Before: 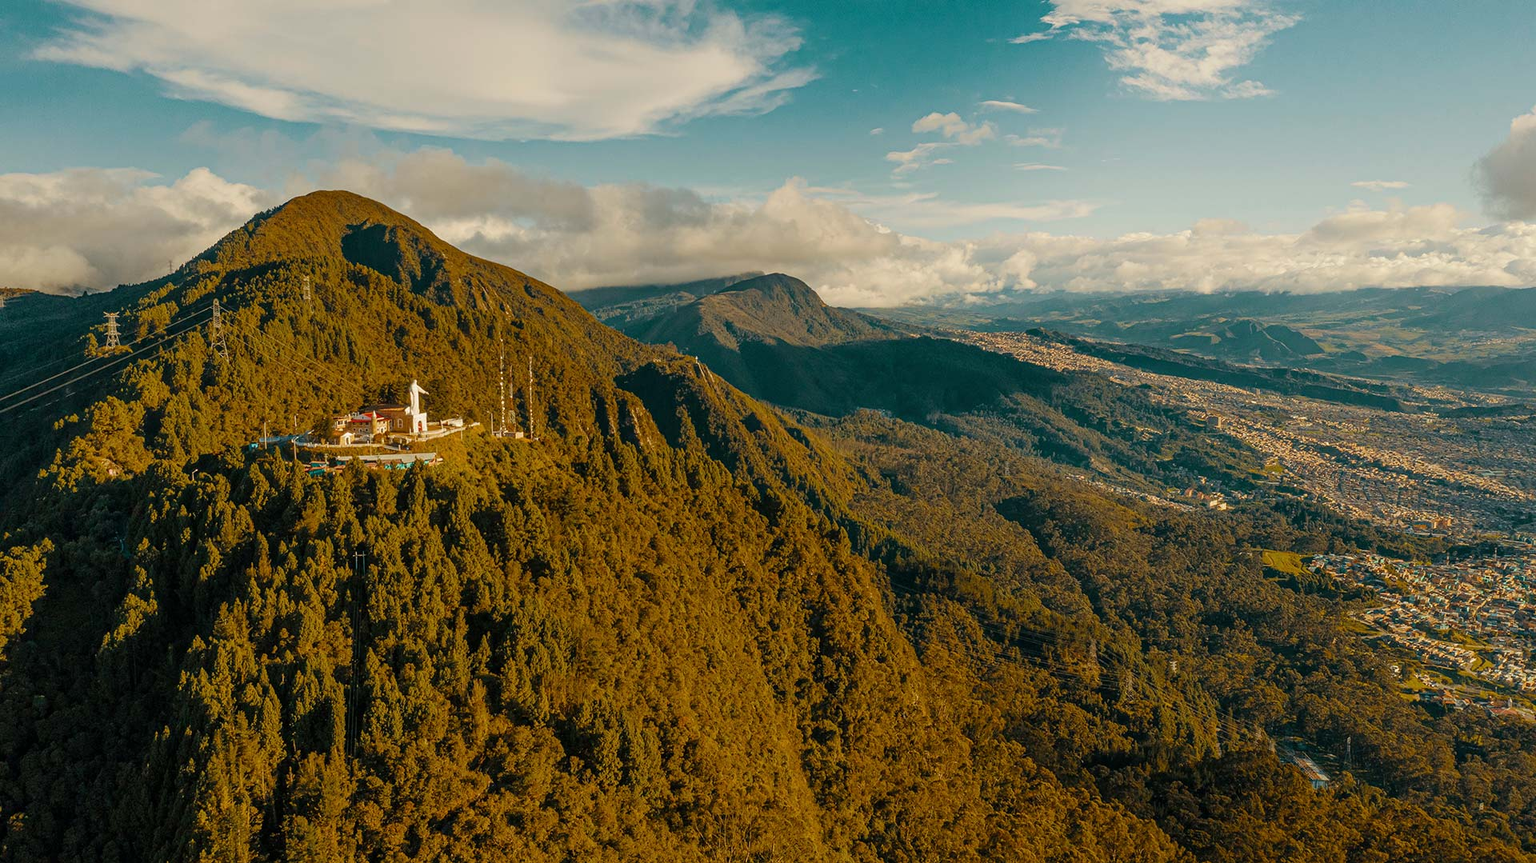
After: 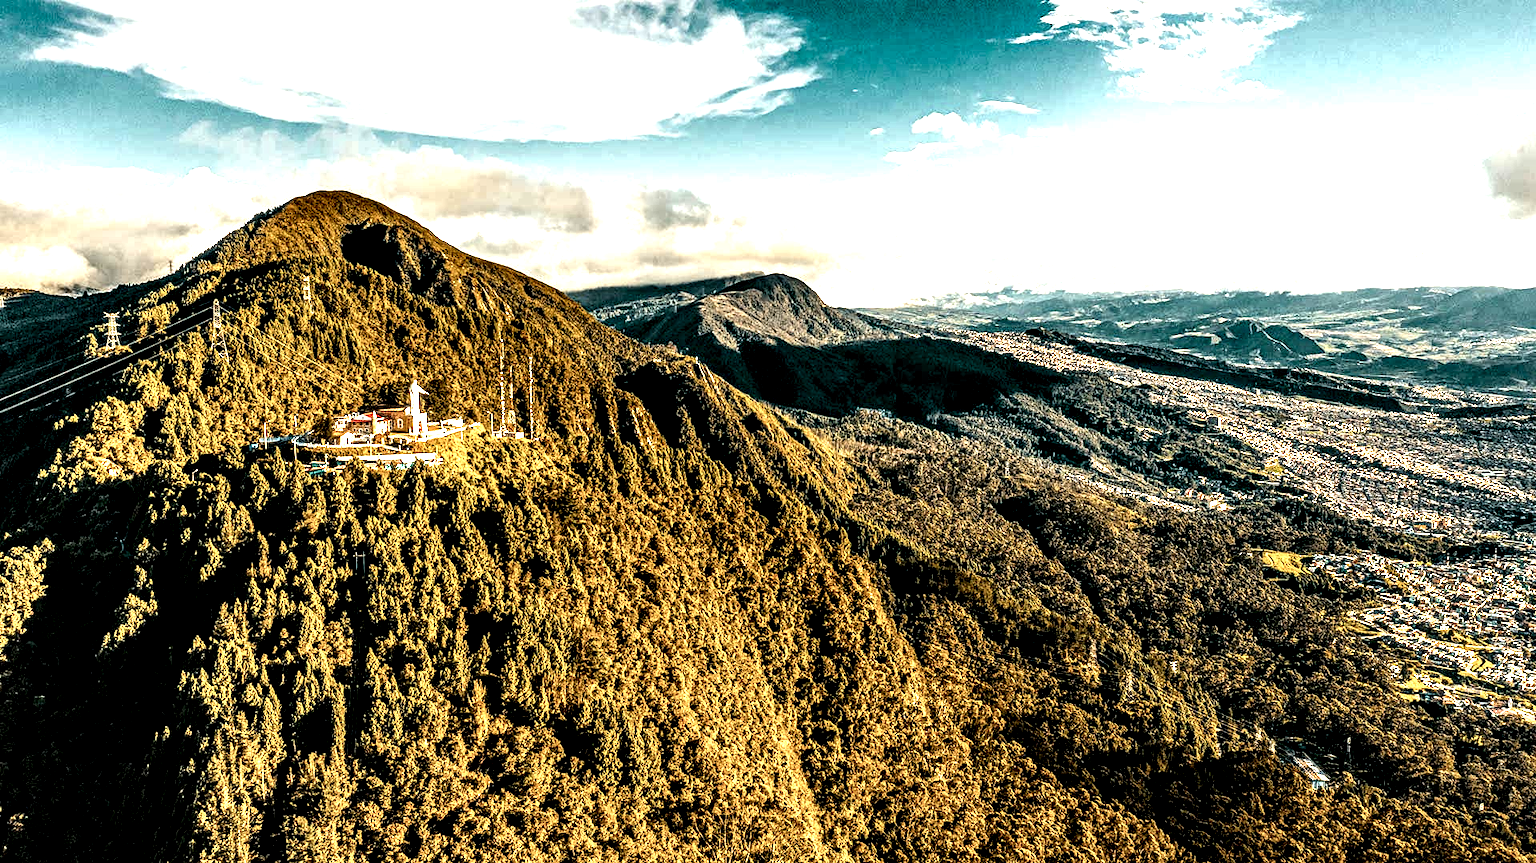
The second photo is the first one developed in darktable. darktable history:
tone equalizer: -8 EV -0.716 EV, -7 EV -0.7 EV, -6 EV -0.61 EV, -5 EV -0.389 EV, -3 EV 0.403 EV, -2 EV 0.6 EV, -1 EV 0.7 EV, +0 EV 0.757 EV, edges refinement/feathering 500, mask exposure compensation -1.57 EV, preserve details no
local contrast: highlights 118%, shadows 42%, detail 292%
exposure: black level correction 0.001, exposure 0.499 EV, compensate exposure bias true, compensate highlight preservation false
